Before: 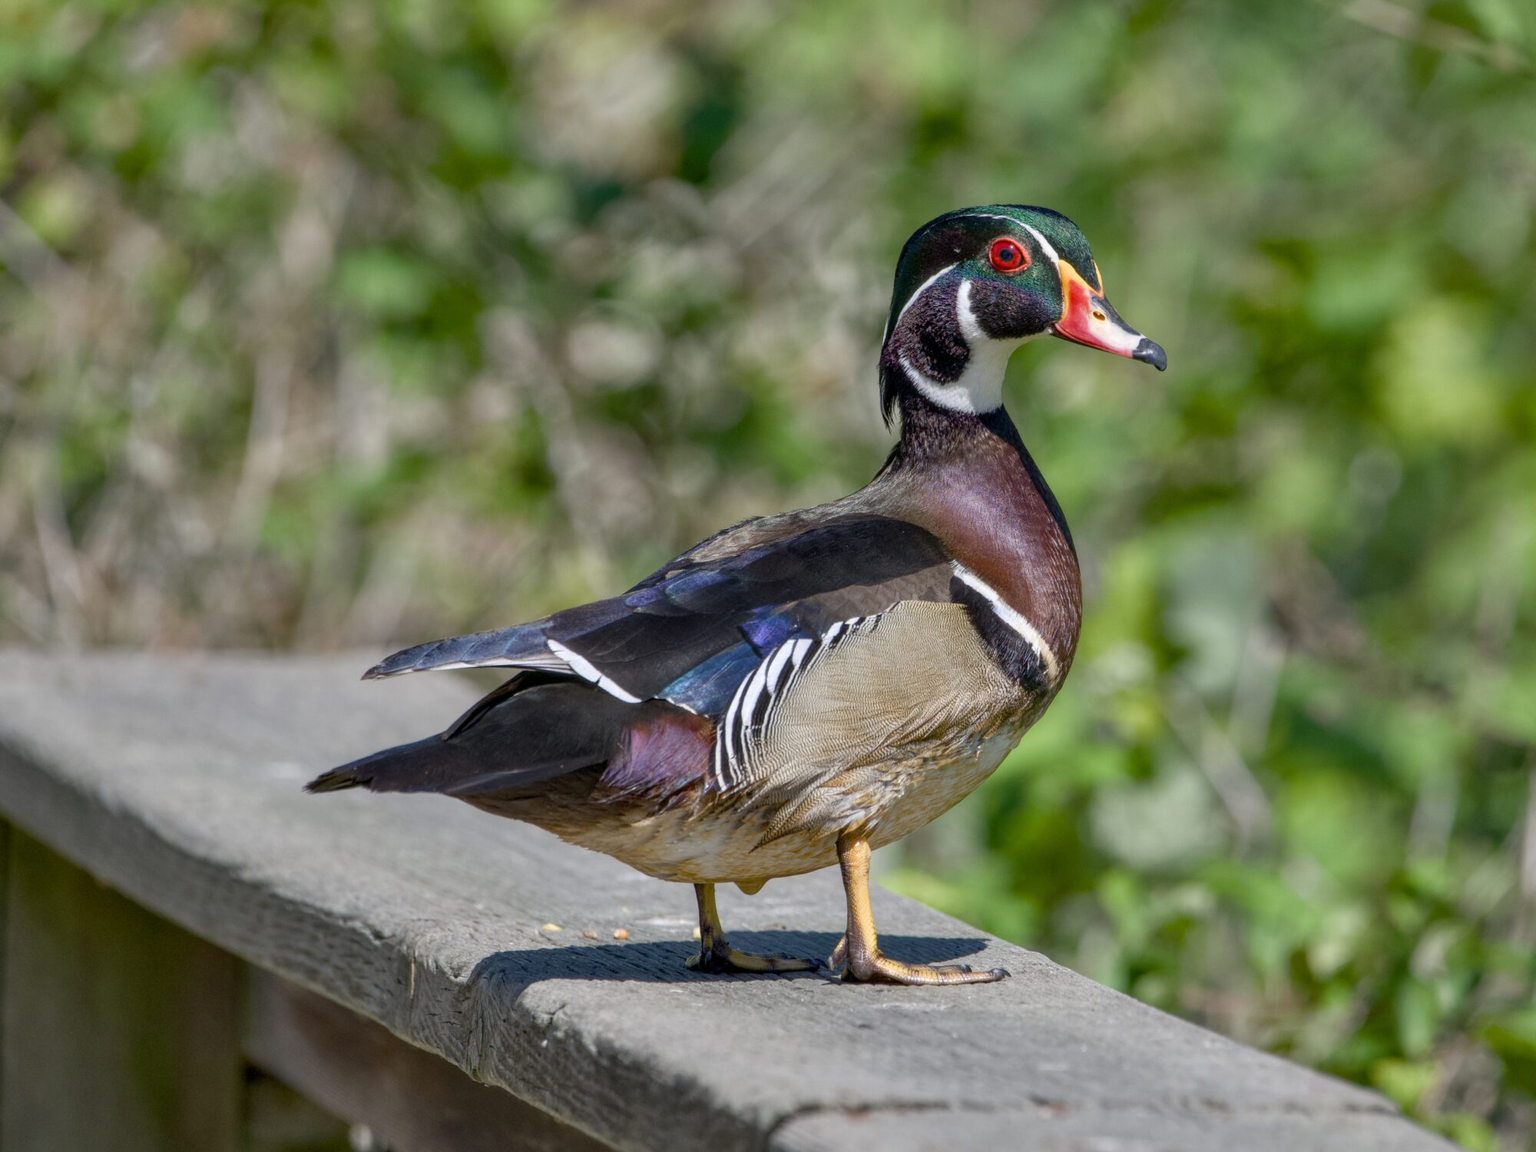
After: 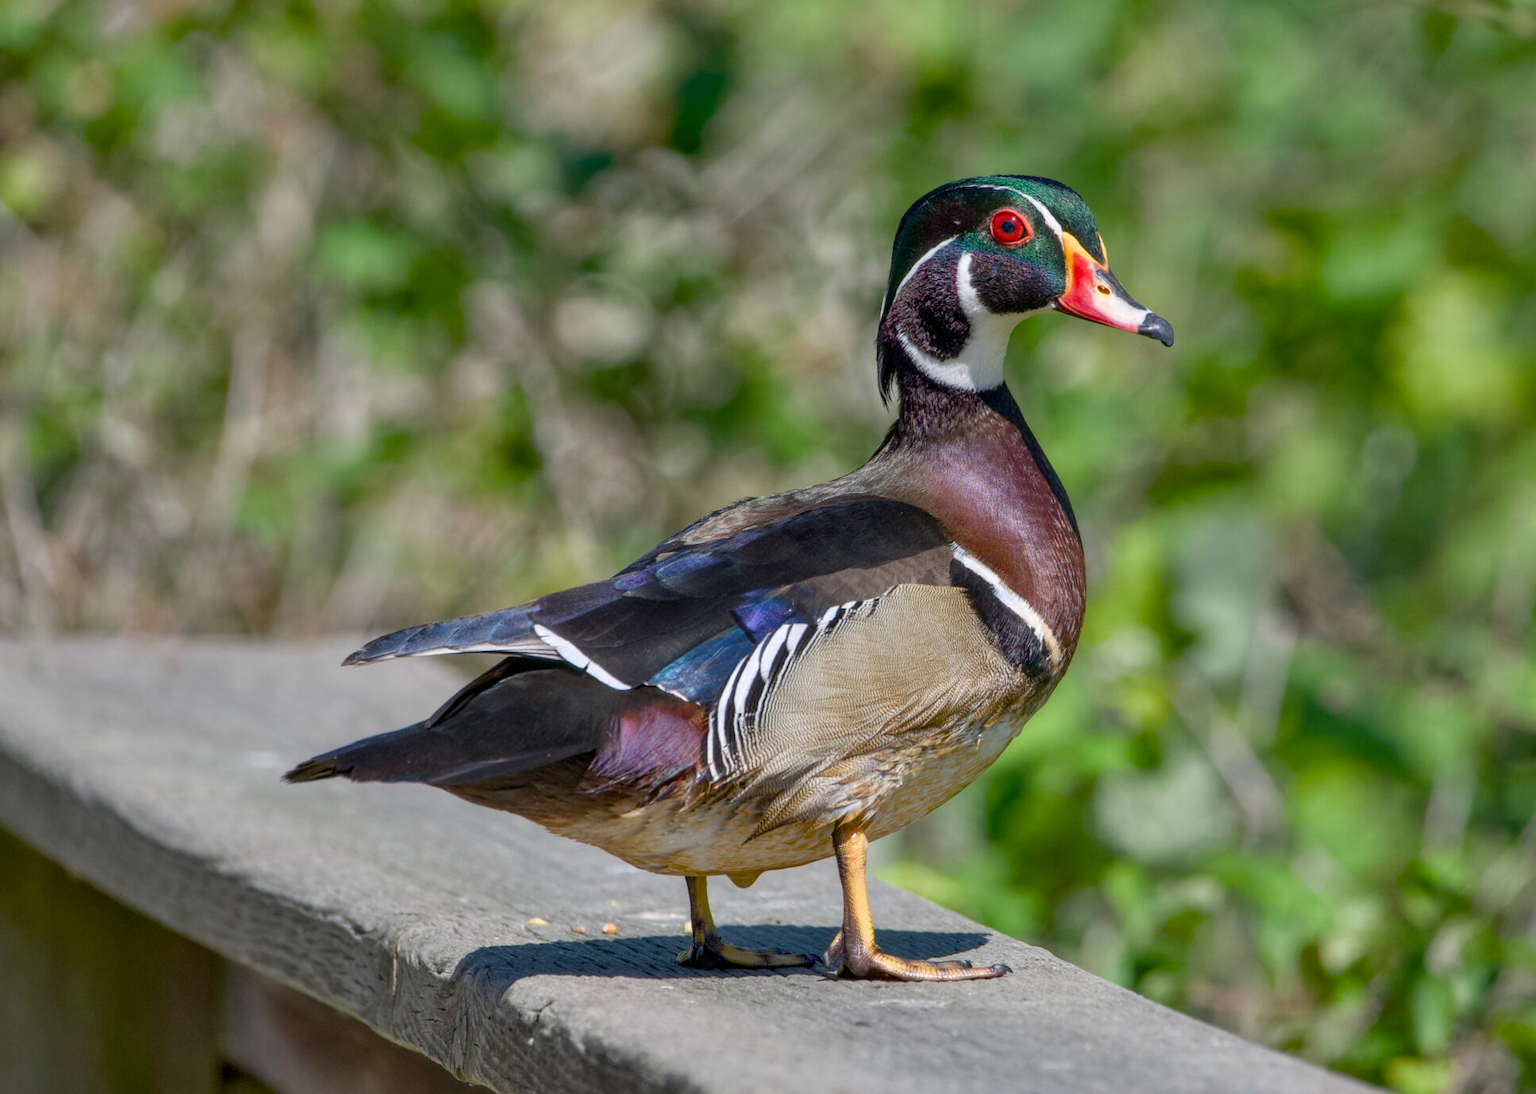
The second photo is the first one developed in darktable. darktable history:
crop: left 2.034%, top 3.074%, right 1.119%, bottom 4.896%
